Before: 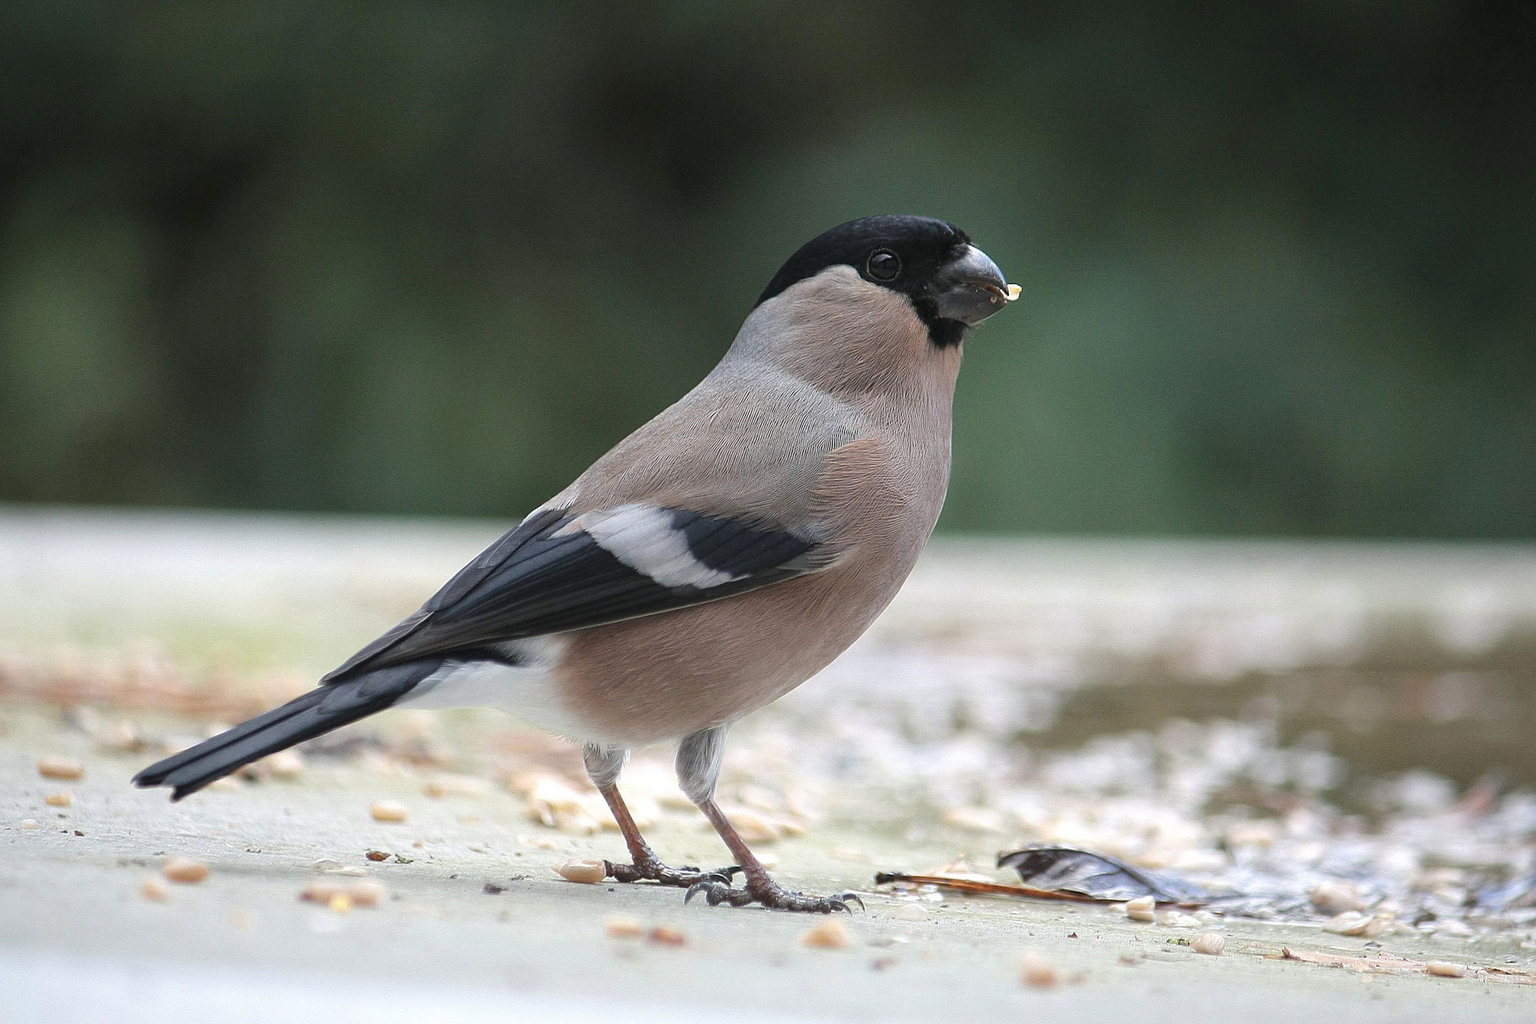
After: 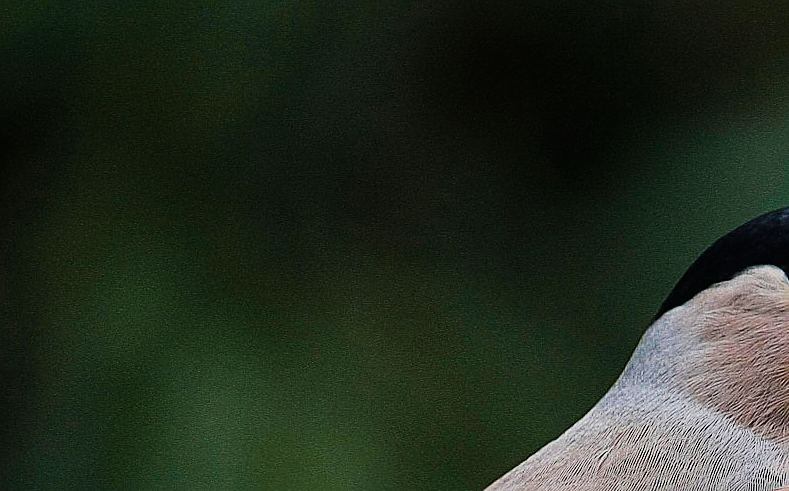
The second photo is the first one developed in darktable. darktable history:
velvia: strength 45%
sigmoid: contrast 1.81, skew -0.21, preserve hue 0%, red attenuation 0.1, red rotation 0.035, green attenuation 0.1, green rotation -0.017, blue attenuation 0.15, blue rotation -0.052, base primaries Rec2020
sharpen: on, module defaults
crop: left 15.452%, top 5.459%, right 43.956%, bottom 56.62%
